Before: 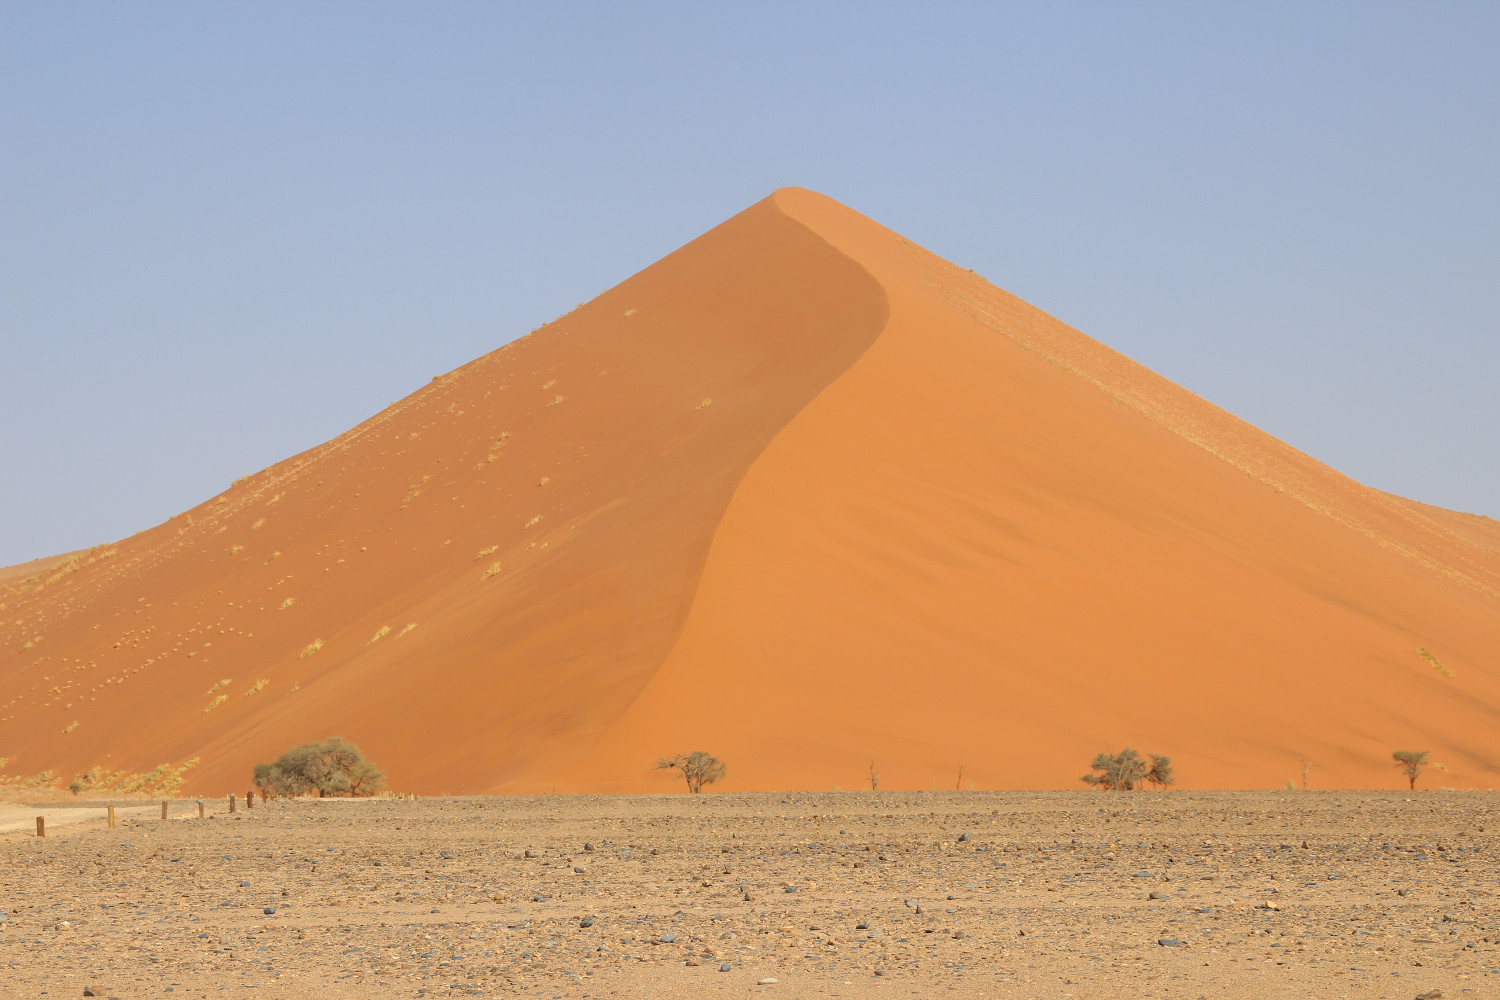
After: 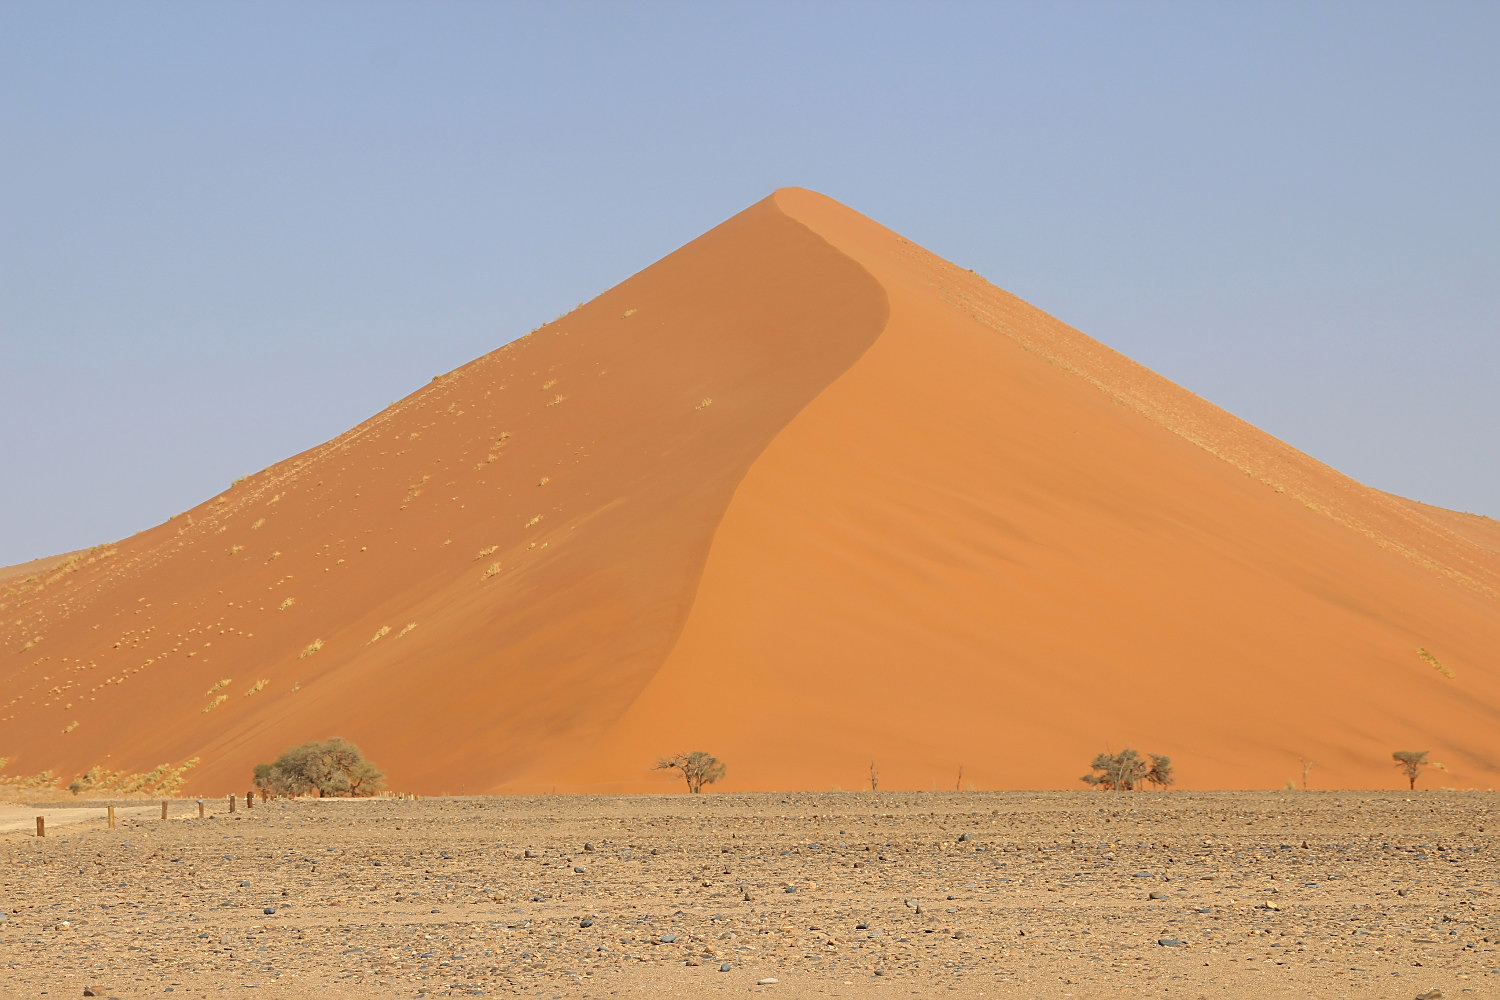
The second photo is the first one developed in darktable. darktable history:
sharpen: on, module defaults
exposure: exposure -0.045 EV, compensate highlight preservation false
